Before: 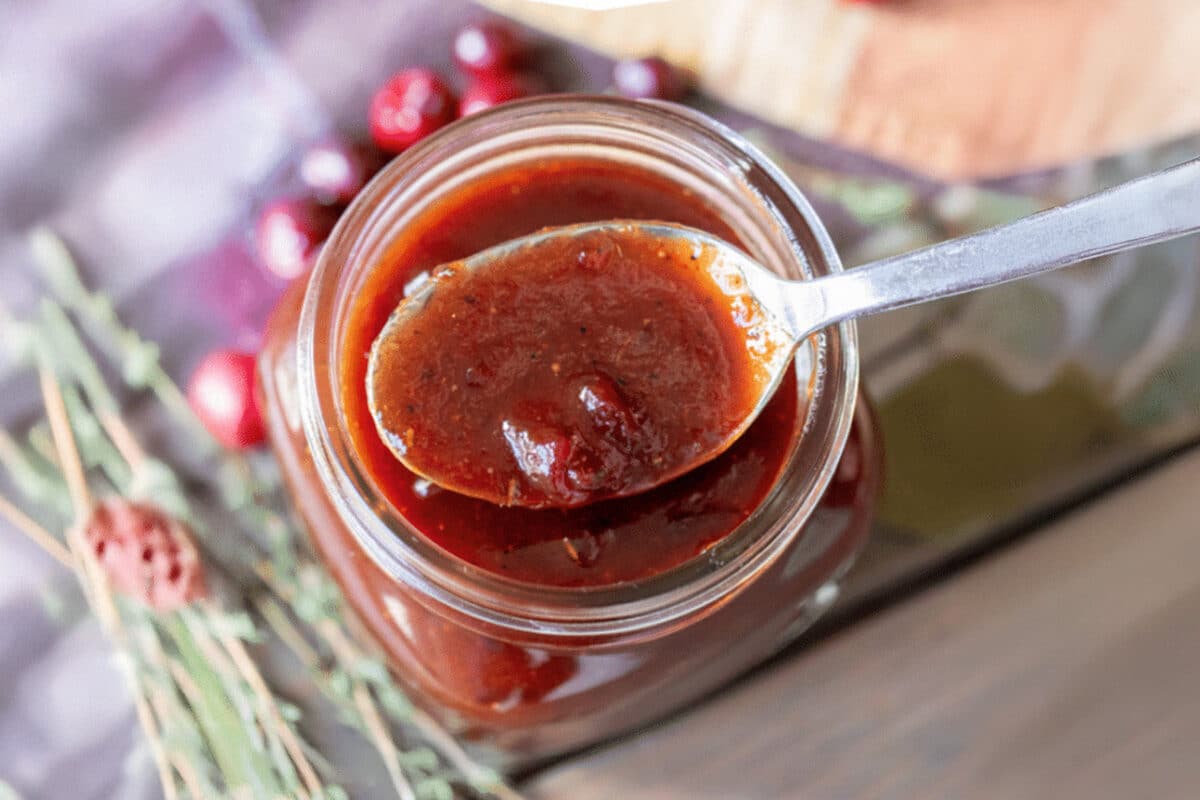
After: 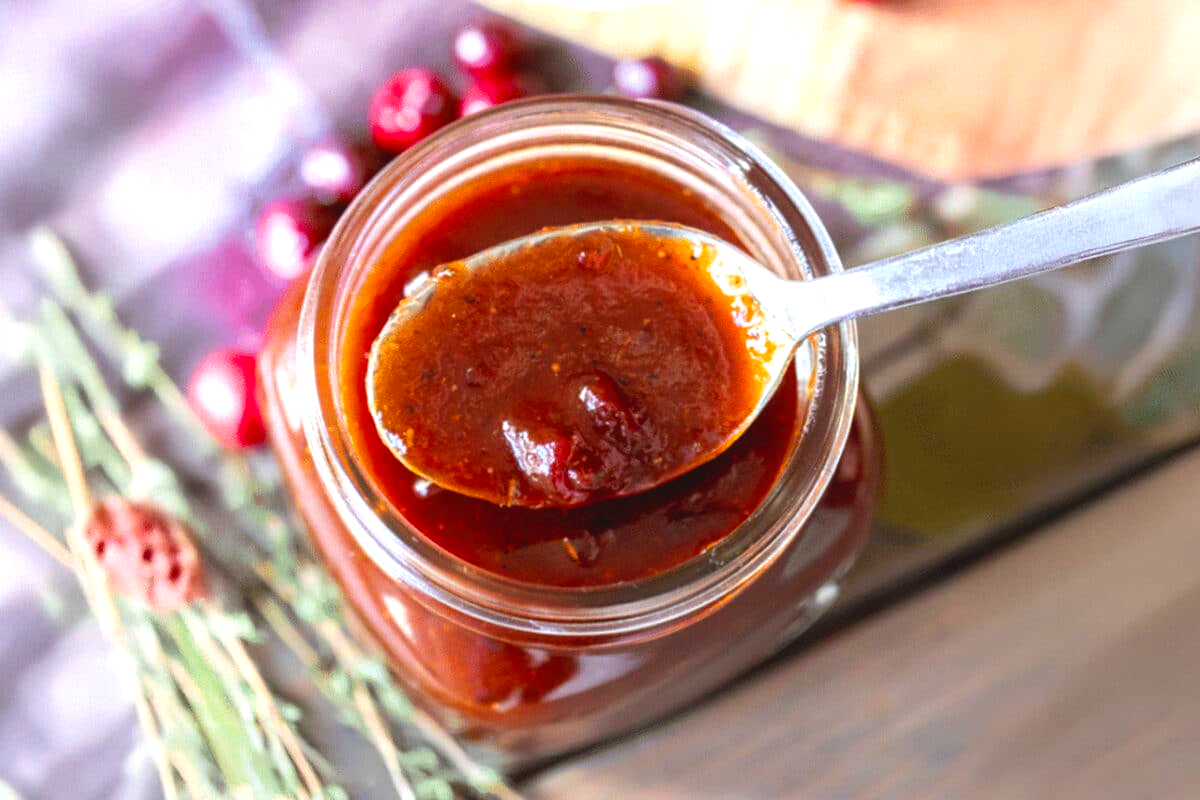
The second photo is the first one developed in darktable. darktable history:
exposure: black level correction -0.005, exposure 0.057 EV, compensate highlight preservation false
color balance rgb: linear chroma grading › global chroma 16.091%, perceptual saturation grading › global saturation 19.549%, perceptual brilliance grading › global brilliance 2.382%, perceptual brilliance grading › highlights 7.757%, perceptual brilliance grading › shadows -4.073%
